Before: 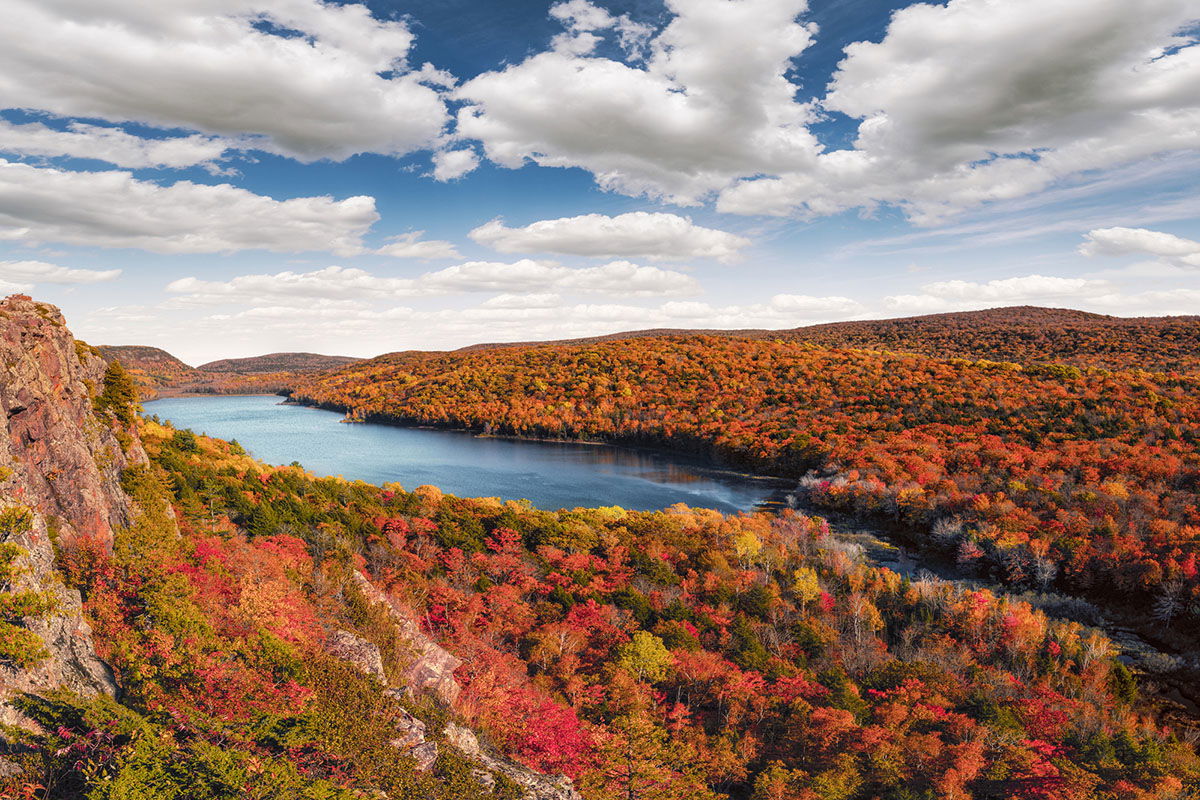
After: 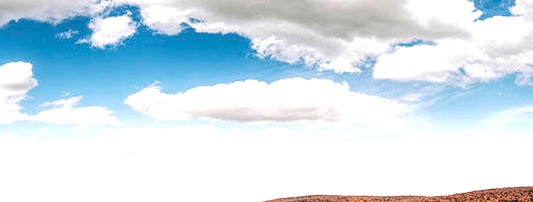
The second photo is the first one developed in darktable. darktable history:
local contrast: highlights 98%, shadows 86%, detail 160%, midtone range 0.2
crop: left 28.664%, top 16.841%, right 26.867%, bottom 57.789%
tone equalizer: -8 EV -0.744 EV, -7 EV -0.669 EV, -6 EV -0.576 EV, -5 EV -0.411 EV, -3 EV 0.386 EV, -2 EV 0.6 EV, -1 EV 0.688 EV, +0 EV 0.729 EV, edges refinement/feathering 500, mask exposure compensation -1.57 EV, preserve details no
